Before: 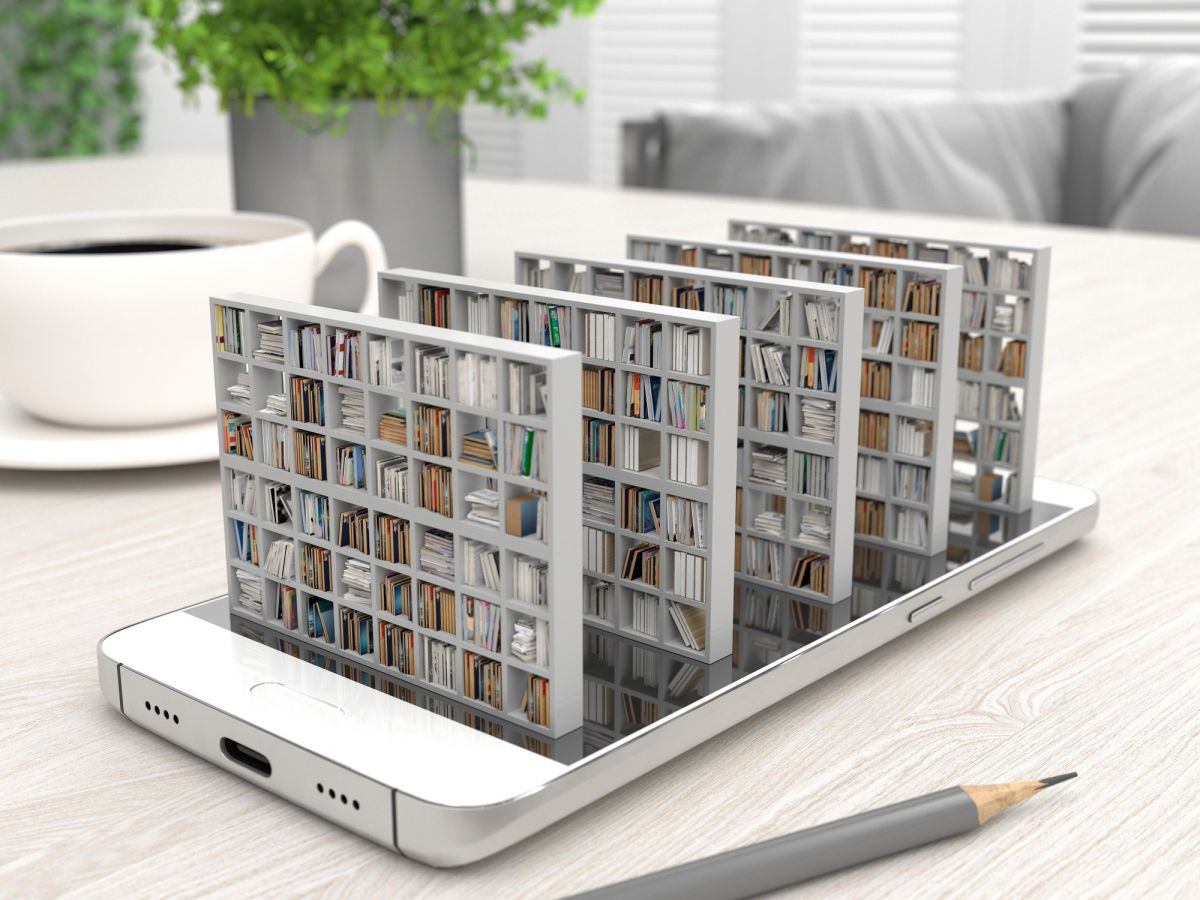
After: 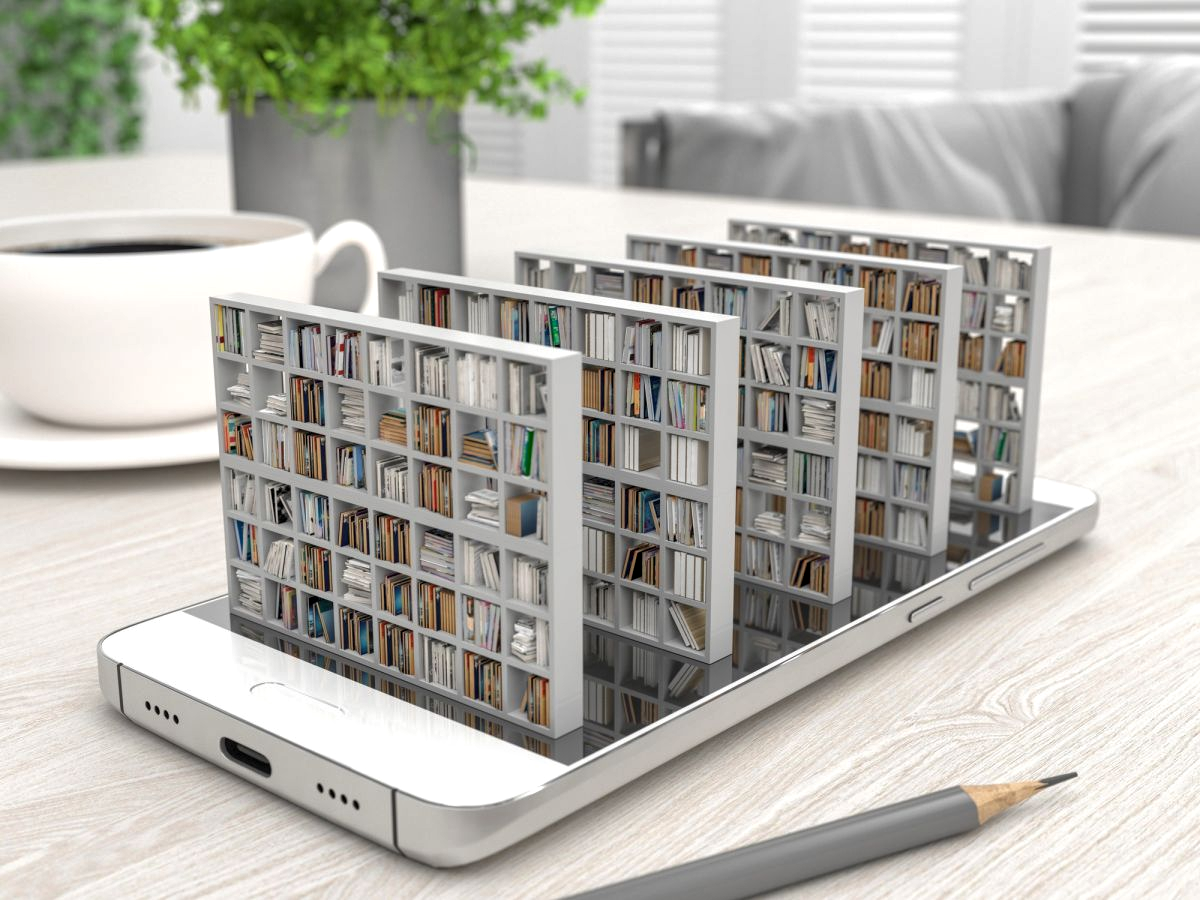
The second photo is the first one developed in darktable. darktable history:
shadows and highlights: shadows 24.87, highlights -23.12
local contrast: on, module defaults
